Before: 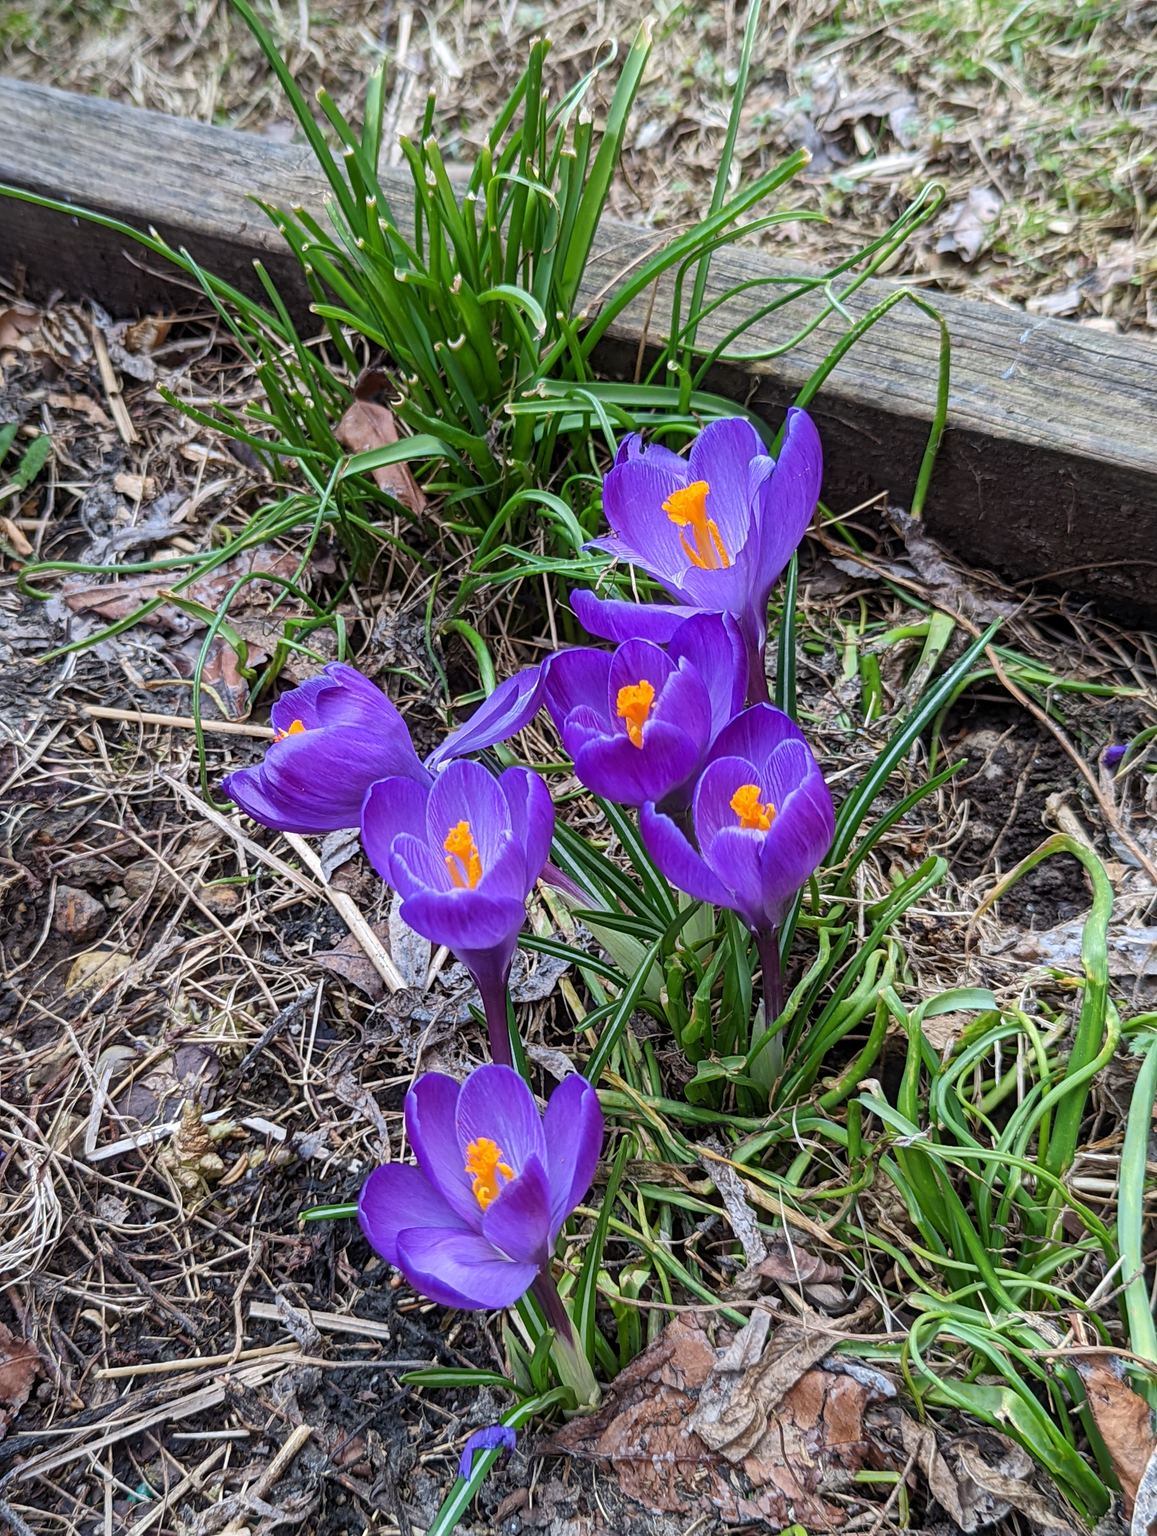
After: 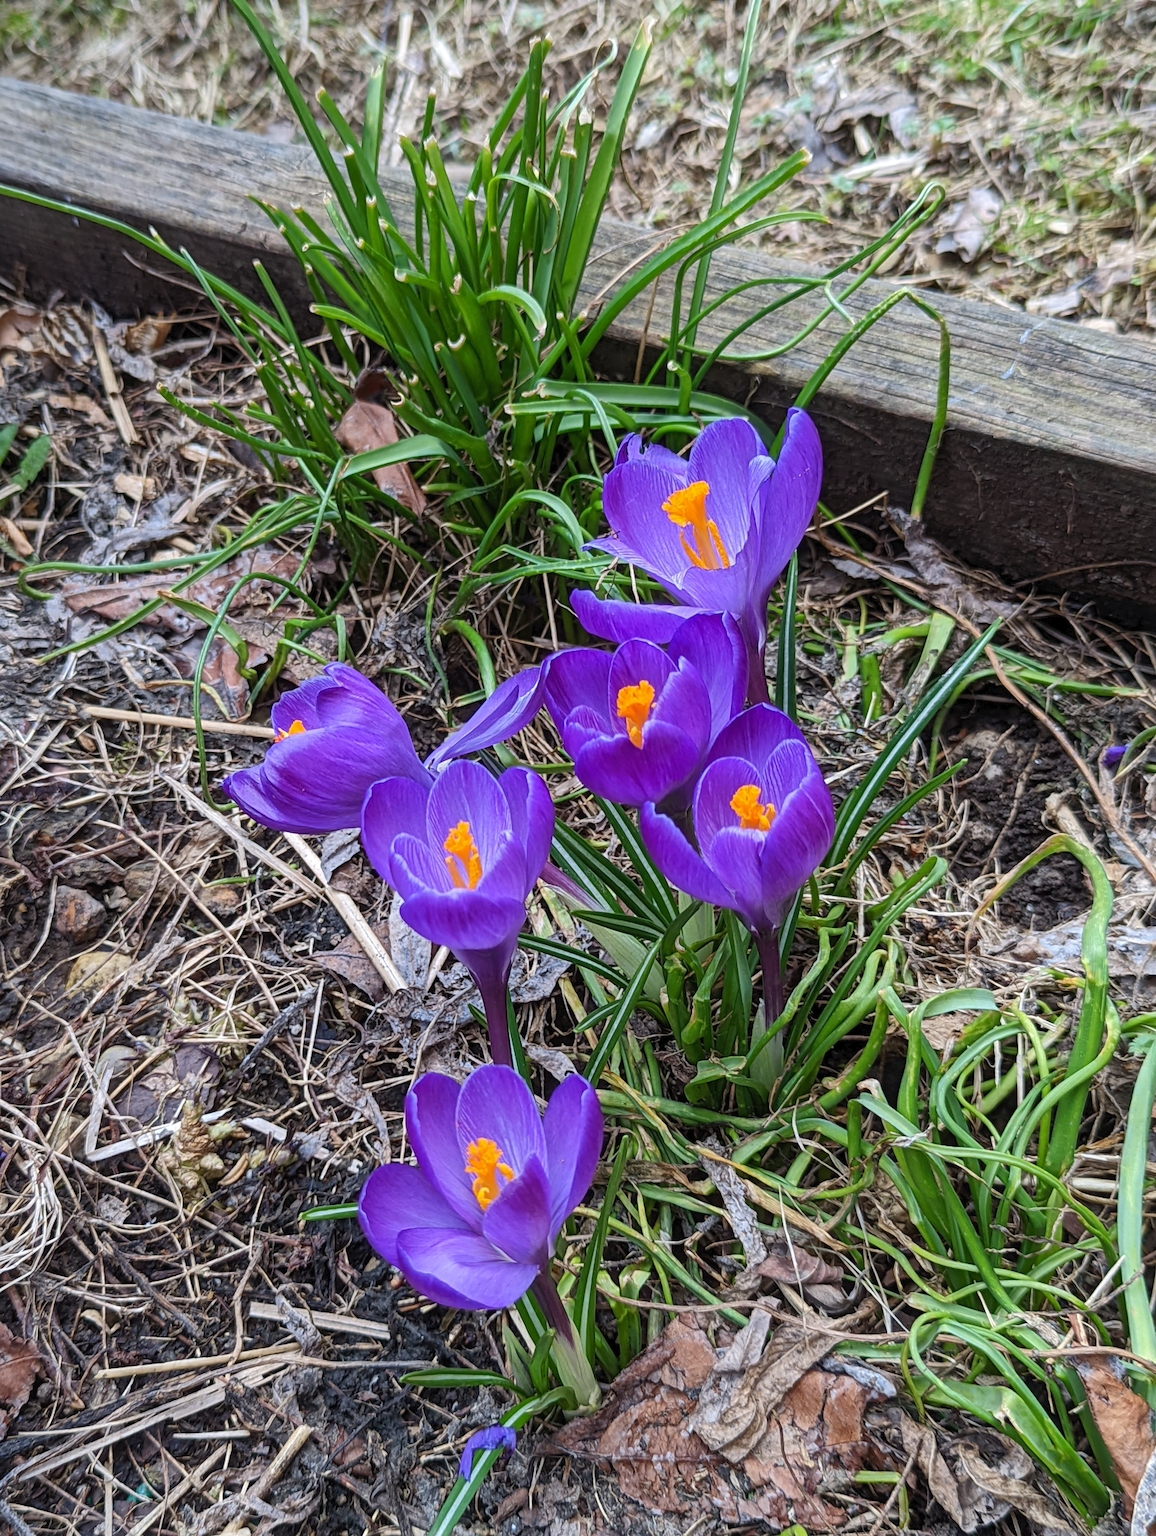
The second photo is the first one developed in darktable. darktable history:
tone curve: curves: ch0 [(0, 0) (0.003, 0.022) (0.011, 0.027) (0.025, 0.038) (0.044, 0.056) (0.069, 0.081) (0.1, 0.11) (0.136, 0.145) (0.177, 0.185) (0.224, 0.229) (0.277, 0.278) (0.335, 0.335) (0.399, 0.399) (0.468, 0.468) (0.543, 0.543) (0.623, 0.623) (0.709, 0.705) (0.801, 0.793) (0.898, 0.887) (1, 1)], color space Lab, independent channels, preserve colors none
